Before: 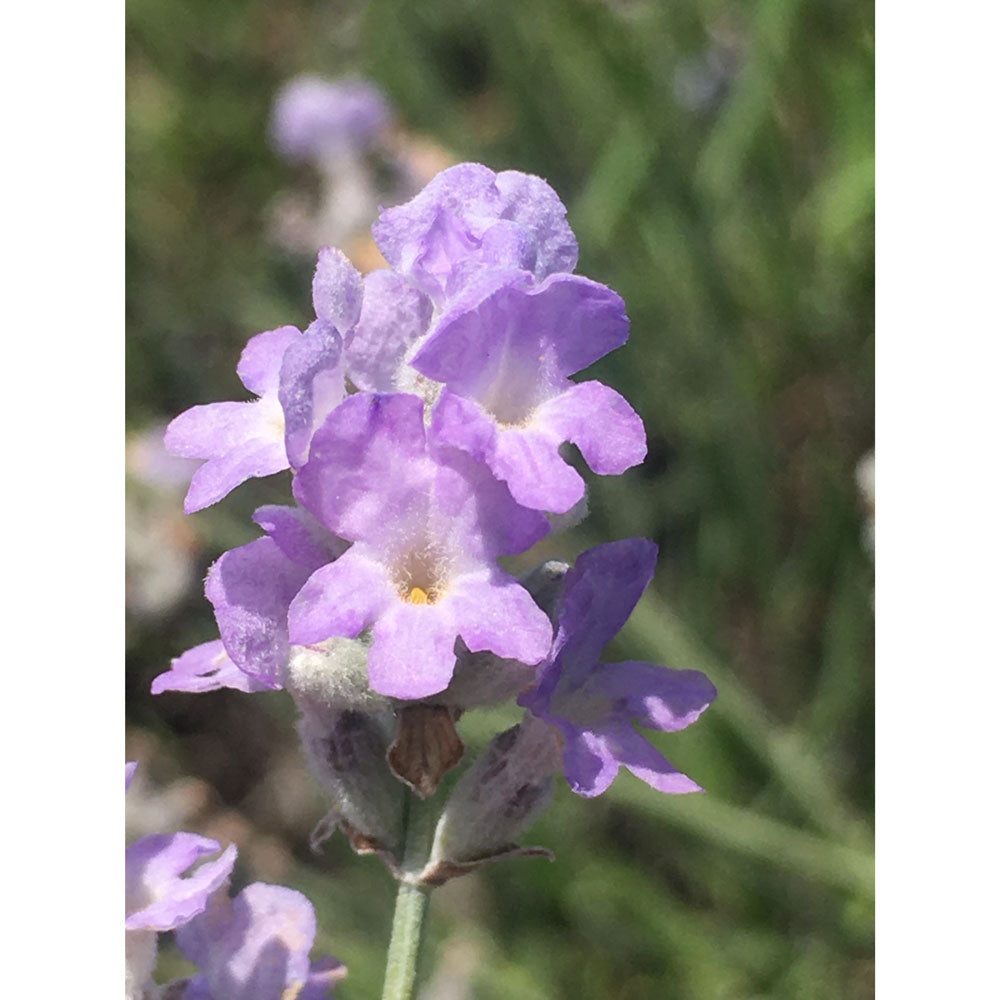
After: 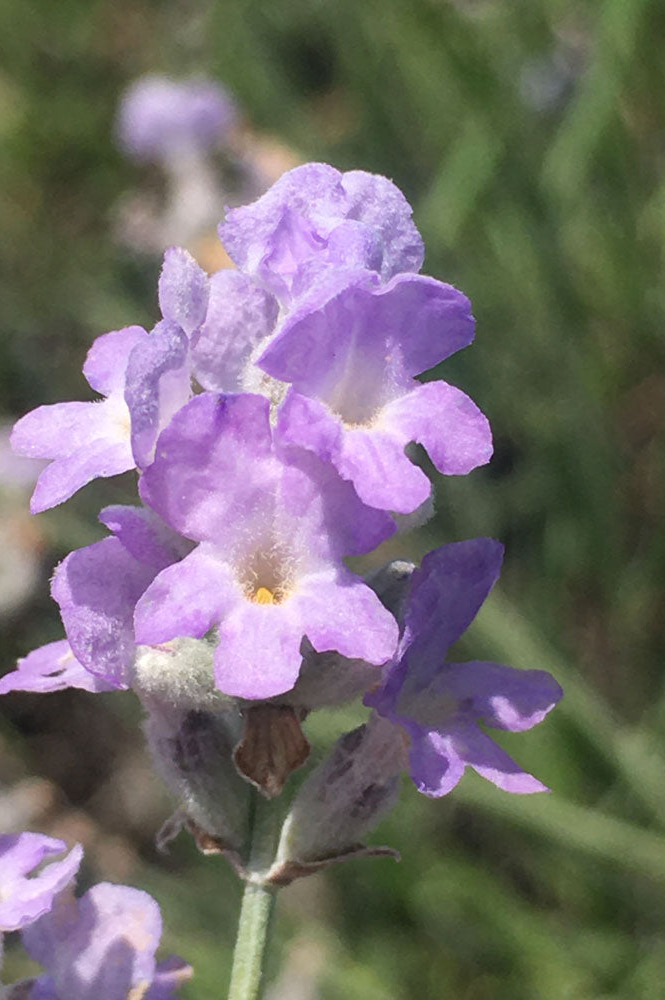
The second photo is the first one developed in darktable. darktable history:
crop and rotate: left 15.479%, right 17.969%
